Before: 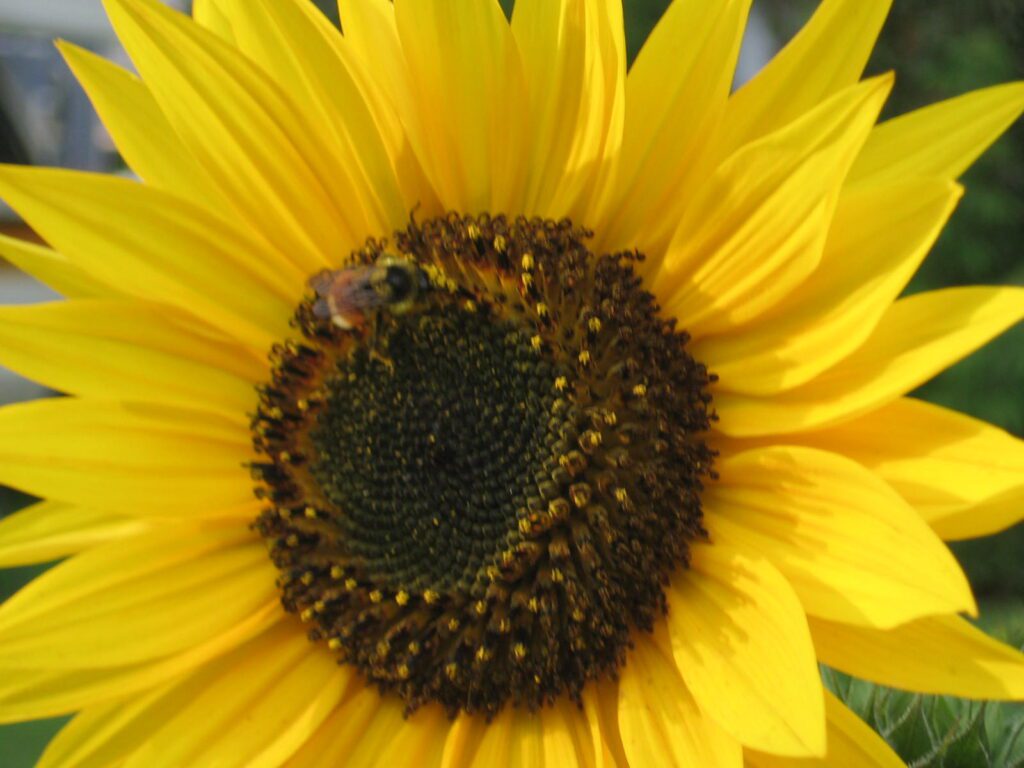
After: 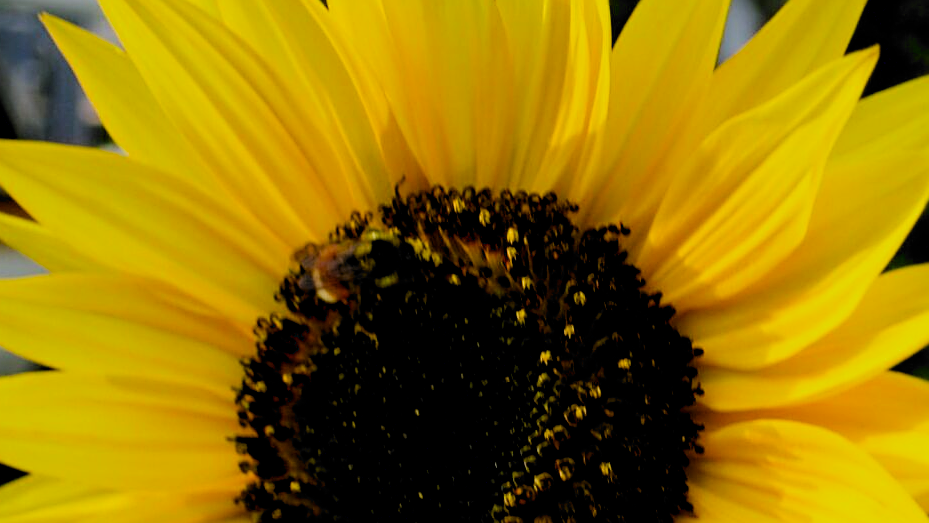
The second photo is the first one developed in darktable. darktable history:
exposure: black level correction 0.027, exposure -0.079 EV, compensate highlight preservation false
contrast brightness saturation: contrast 0.126, brightness -0.053, saturation 0.151
crop: left 1.544%, top 3.405%, right 7.657%, bottom 28.434%
filmic rgb: black relative exposure -5.05 EV, white relative exposure 3.96 EV, hardness 2.89, contrast 1.188, highlights saturation mix -31.09%, color science v6 (2022)
sharpen: on, module defaults
